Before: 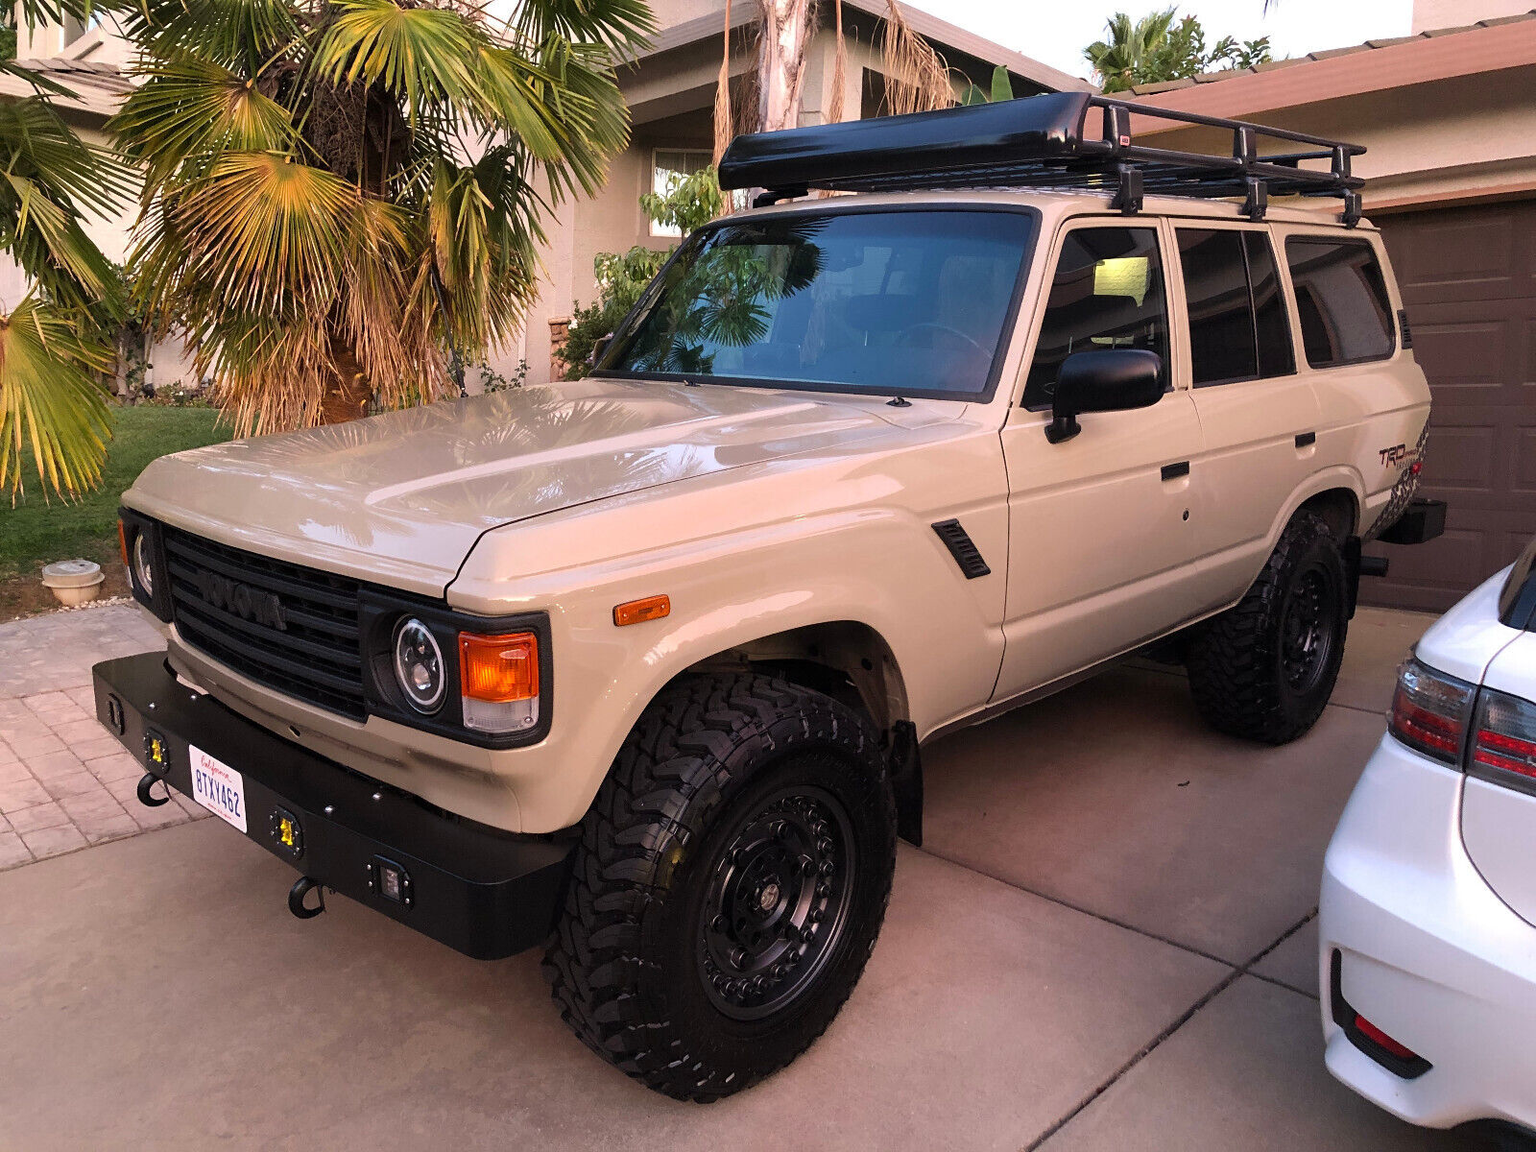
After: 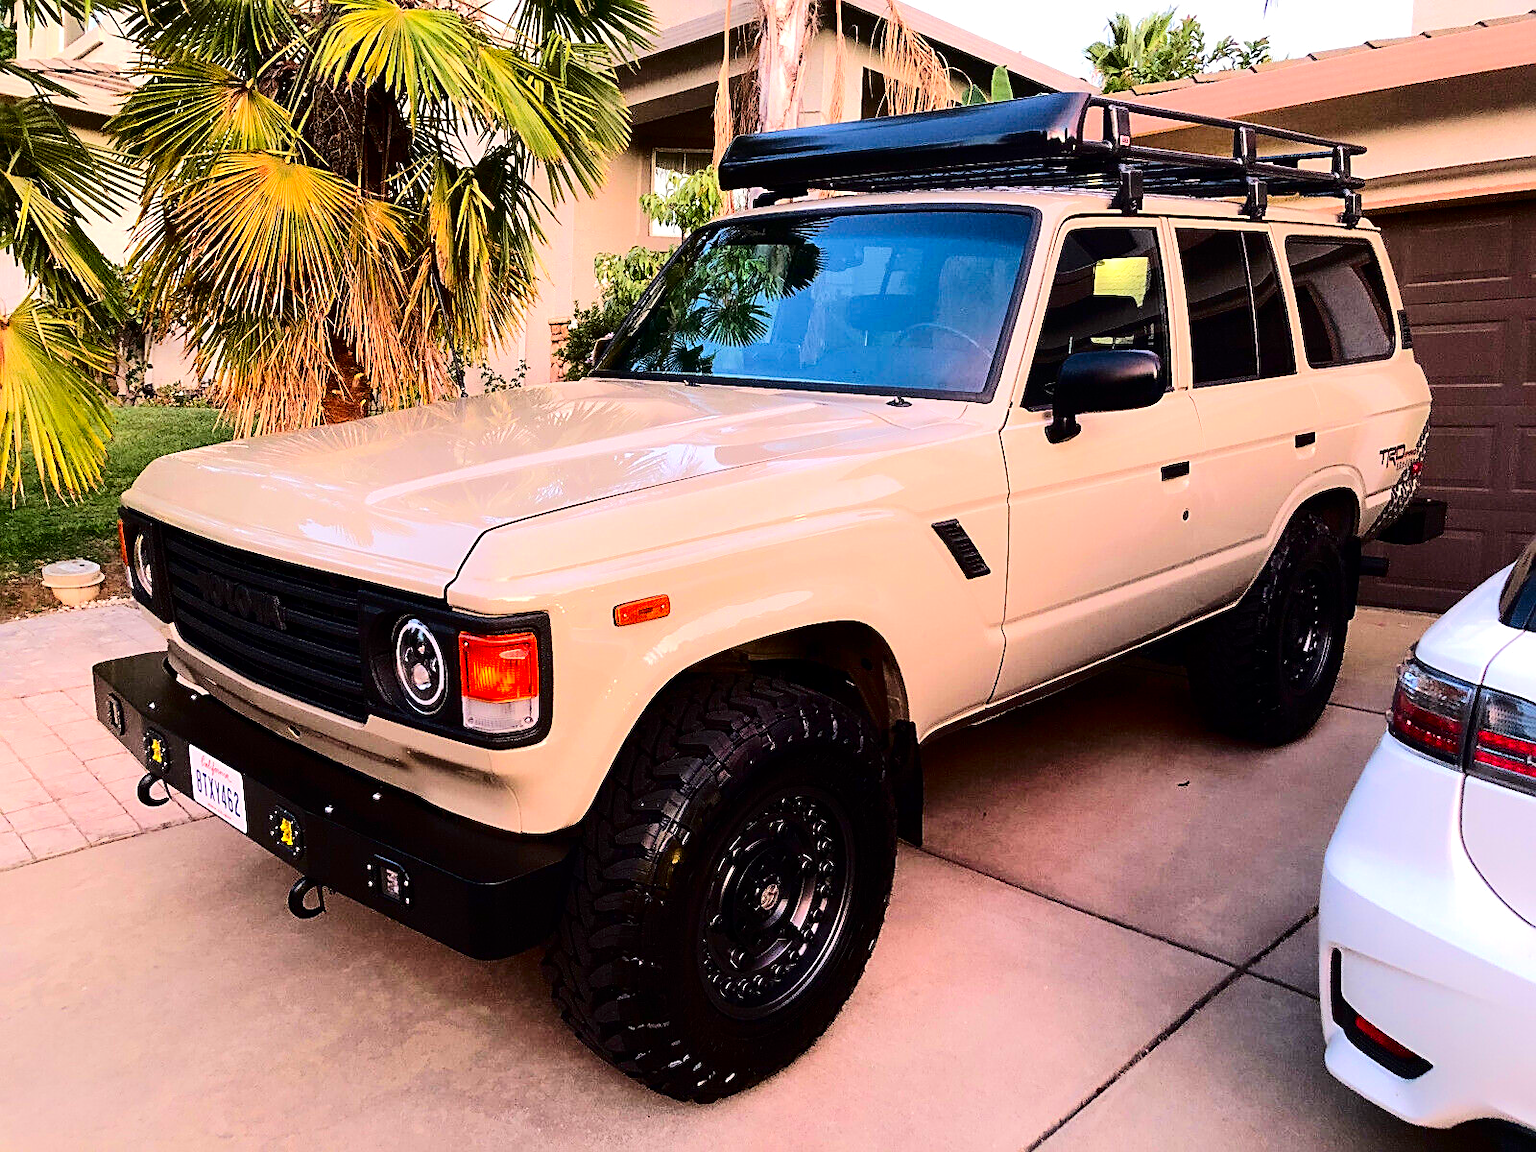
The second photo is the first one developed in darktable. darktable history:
tone equalizer: -7 EV 0.15 EV, -6 EV 0.609 EV, -5 EV 1.14 EV, -4 EV 1.32 EV, -3 EV 1.15 EV, -2 EV 0.6 EV, -1 EV 0.148 EV, edges refinement/feathering 500, mask exposure compensation -1.57 EV, preserve details no
contrast brightness saturation: contrast 0.222, brightness -0.19, saturation 0.244
sharpen: on, module defaults
